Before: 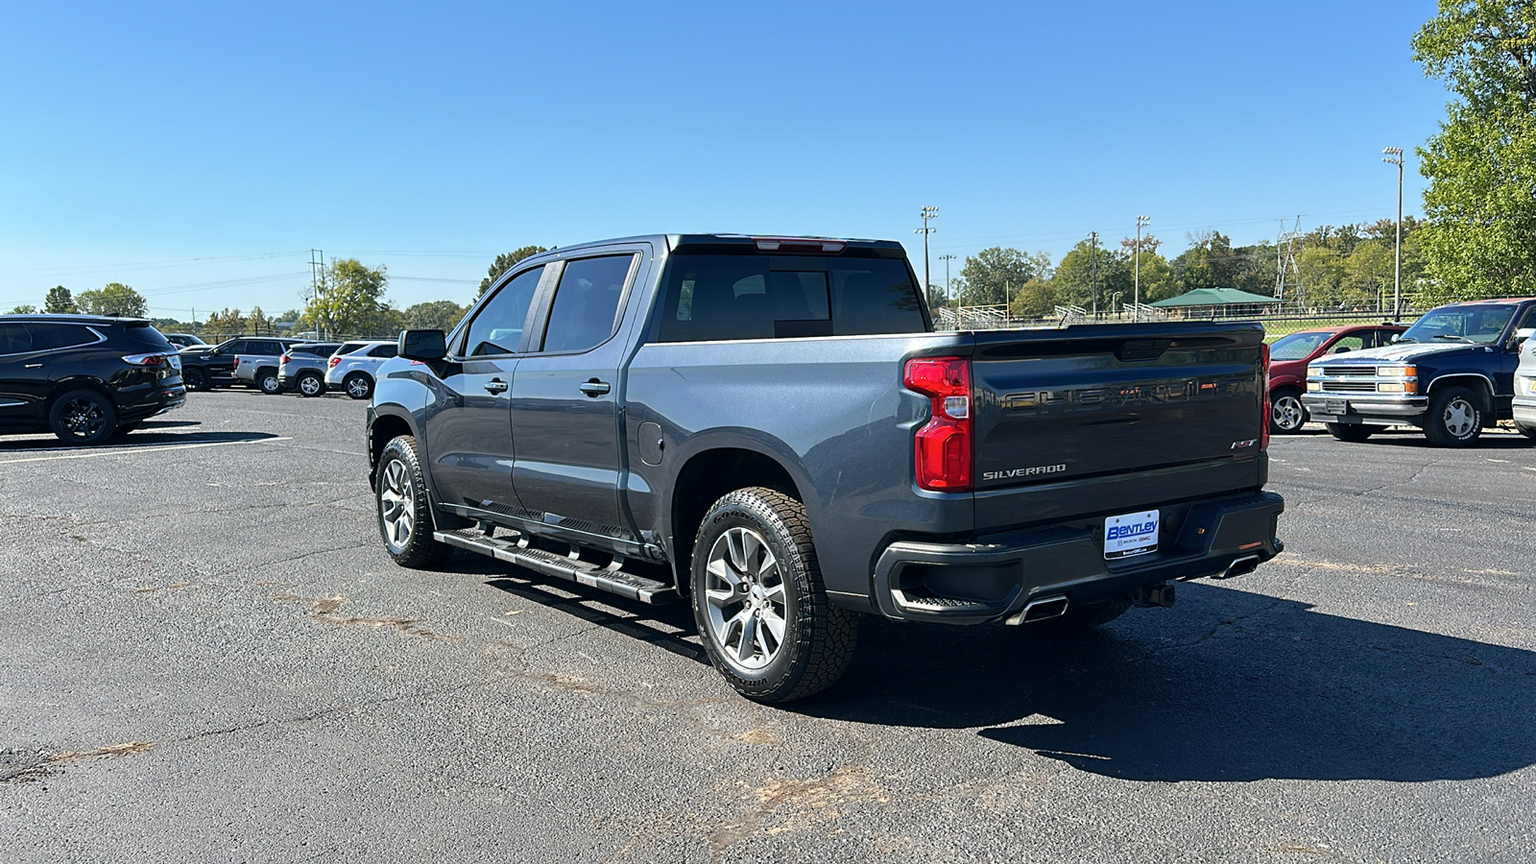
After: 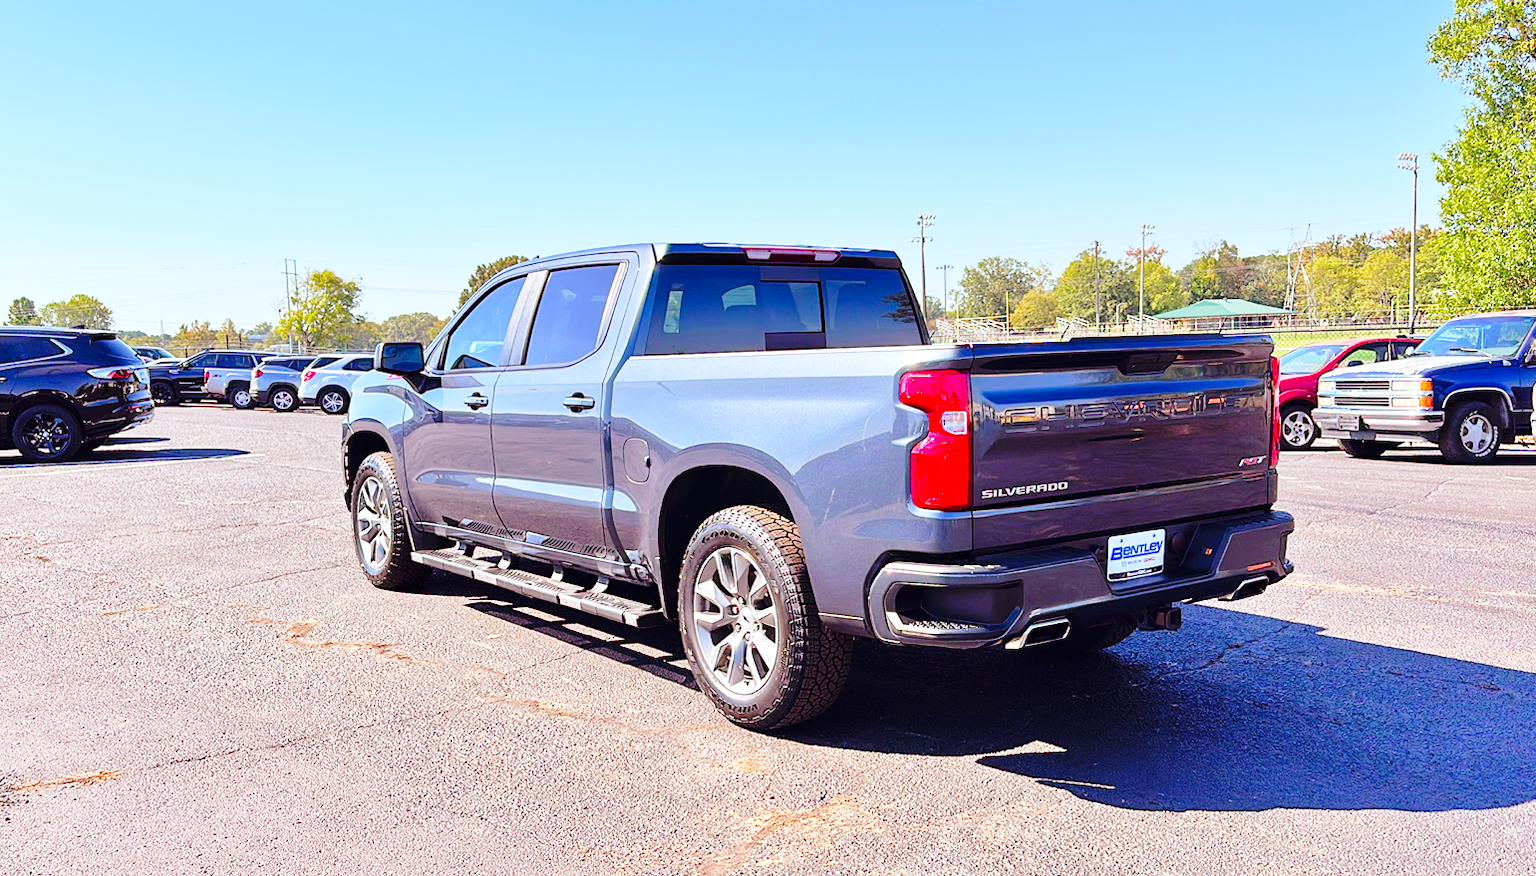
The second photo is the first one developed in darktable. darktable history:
color contrast: green-magenta contrast 1.69, blue-yellow contrast 1.49
tone equalizer: -7 EV 0.15 EV, -6 EV 0.6 EV, -5 EV 1.15 EV, -4 EV 1.33 EV, -3 EV 1.15 EV, -2 EV 0.6 EV, -1 EV 0.15 EV, mask exposure compensation -0.5 EV
crop and rotate: left 2.536%, right 1.107%, bottom 2.246%
base curve: curves: ch0 [(0, 0) (0.028, 0.03) (0.121, 0.232) (0.46, 0.748) (0.859, 0.968) (1, 1)], preserve colors none
rgb levels: mode RGB, independent channels, levels [[0, 0.474, 1], [0, 0.5, 1], [0, 0.5, 1]]
